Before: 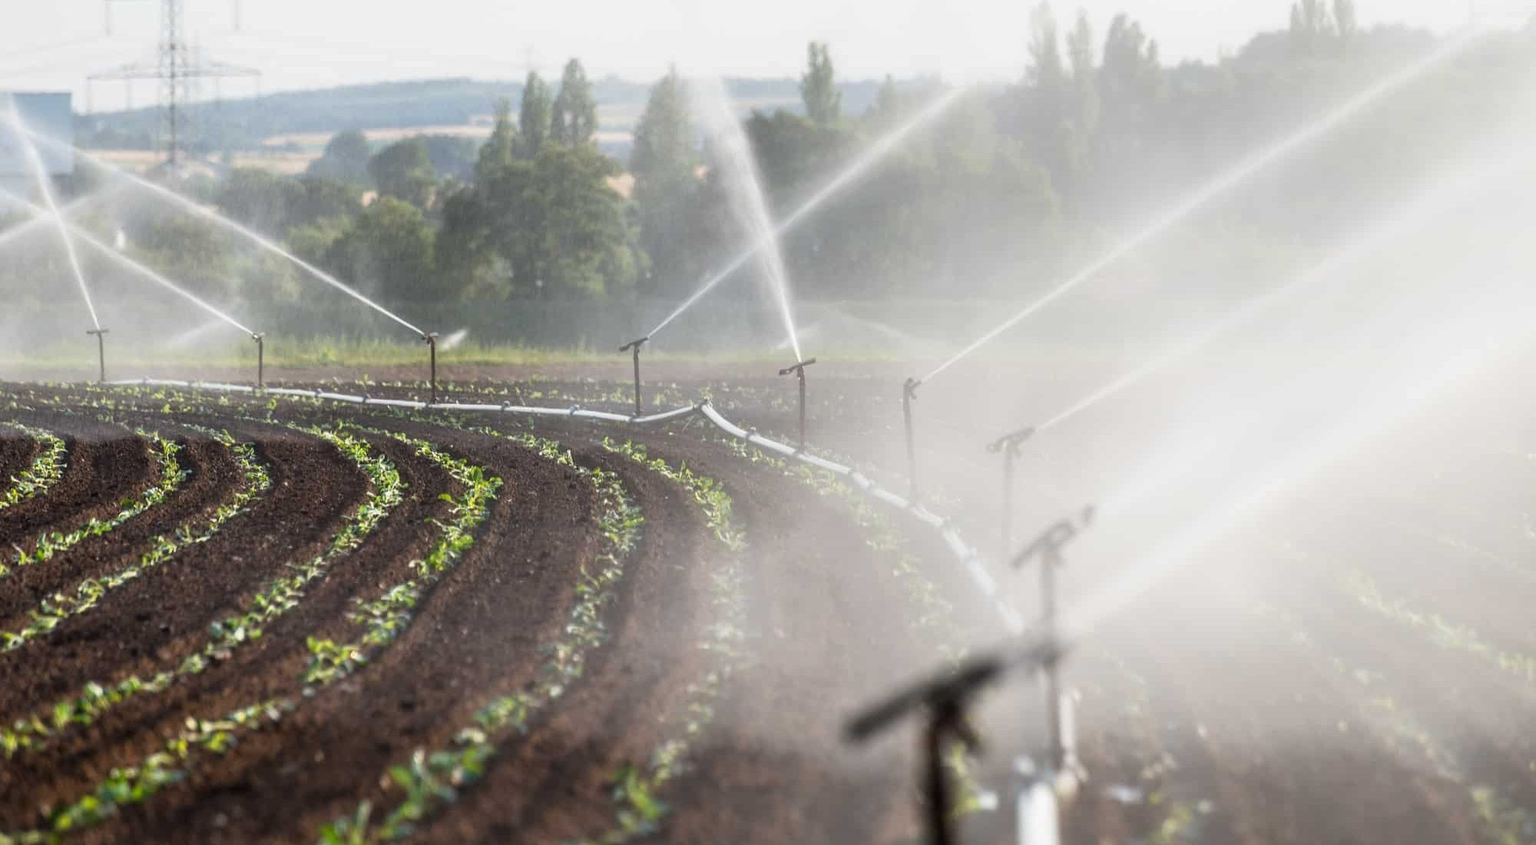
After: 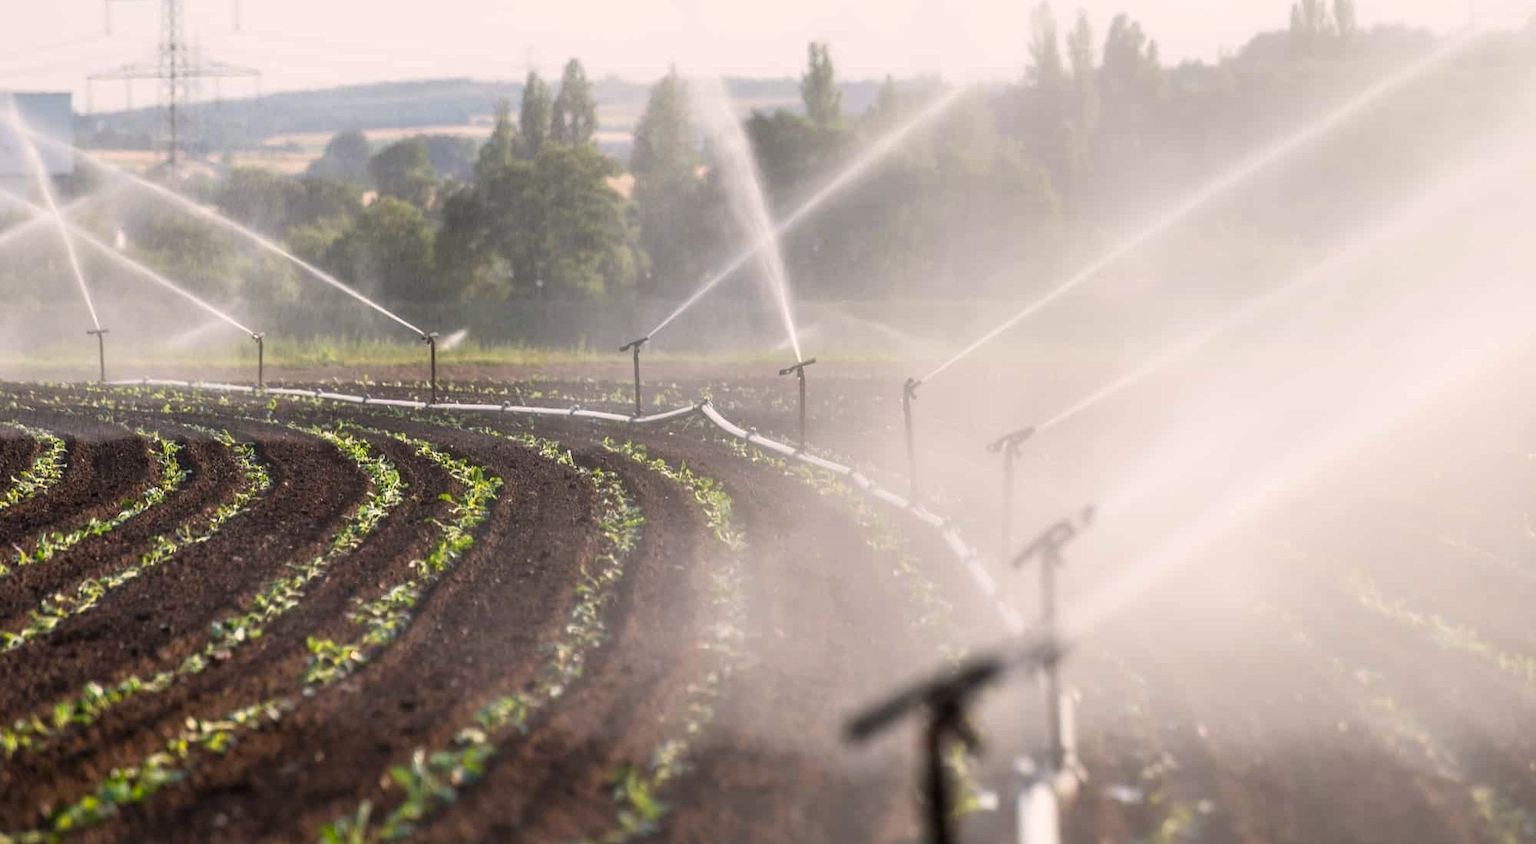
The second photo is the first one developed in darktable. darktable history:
color correction: highlights a* 5.77, highlights b* 4.78
